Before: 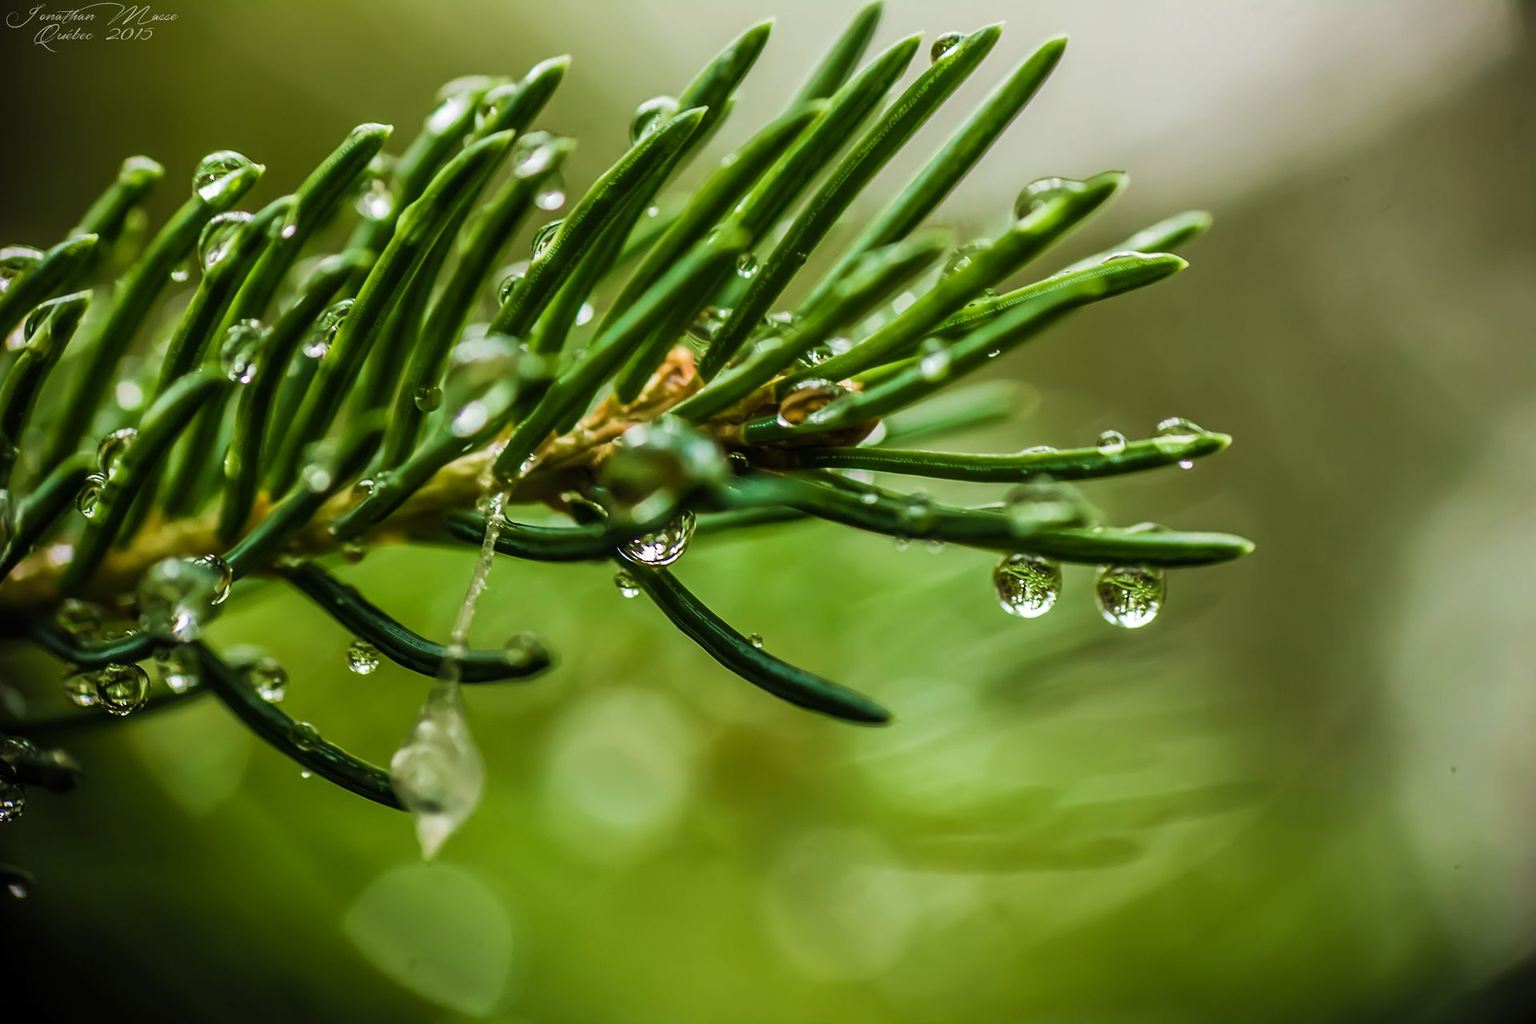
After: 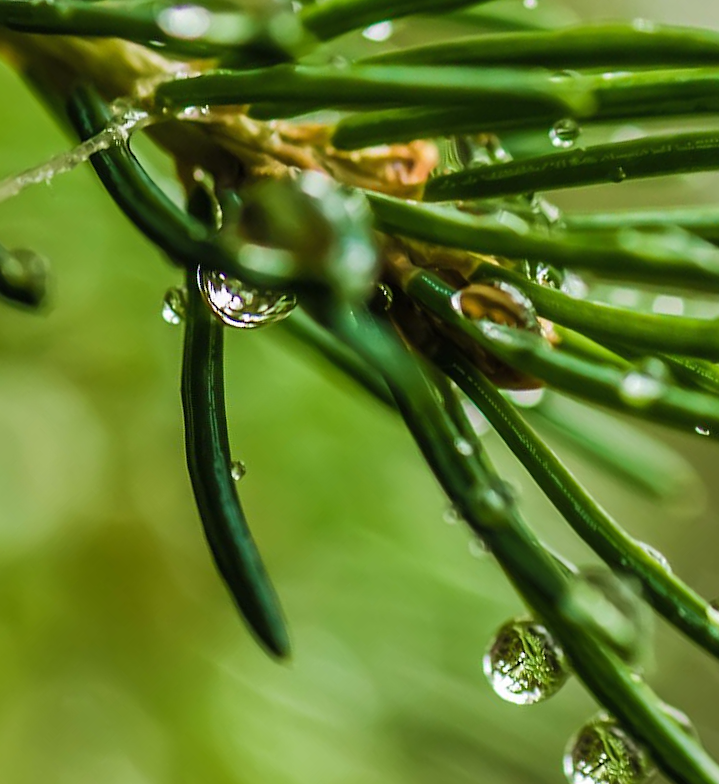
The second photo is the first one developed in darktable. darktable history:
crop and rotate: angle -45.53°, top 16.207%, right 0.818%, bottom 11.704%
shadows and highlights: shadows 25.95, highlights -25.21
